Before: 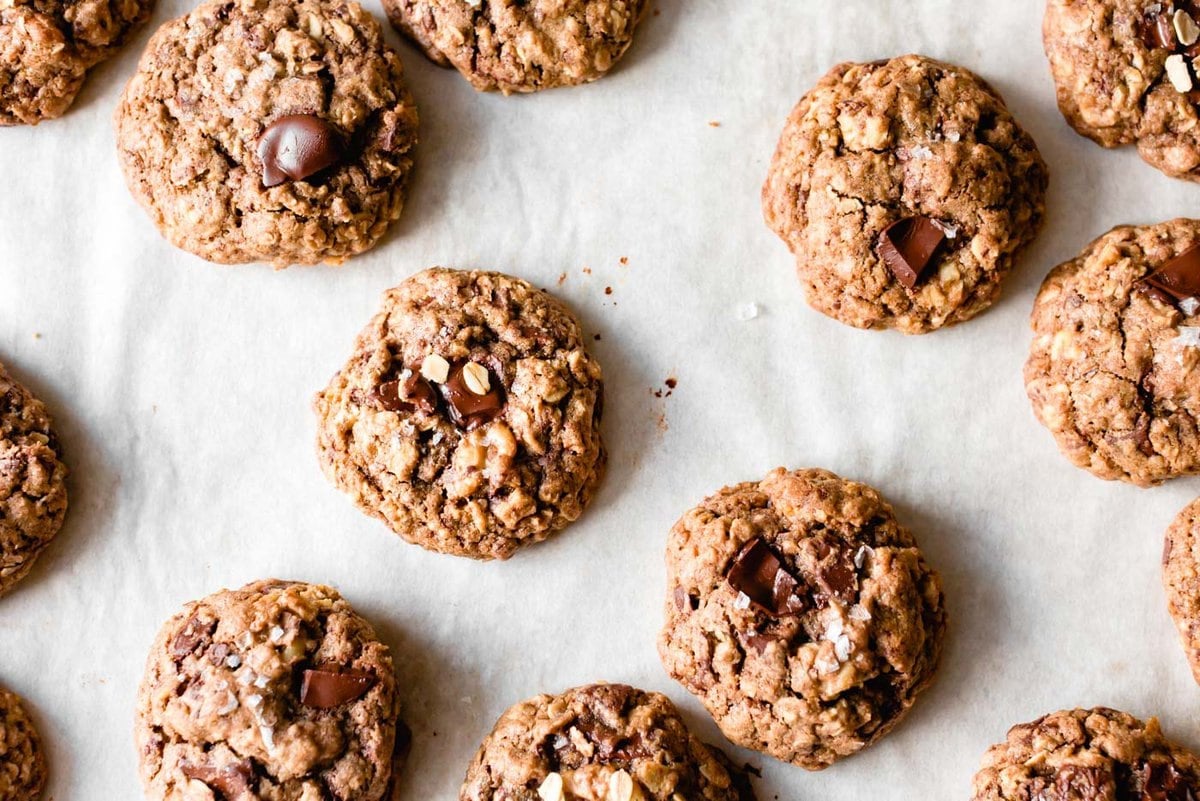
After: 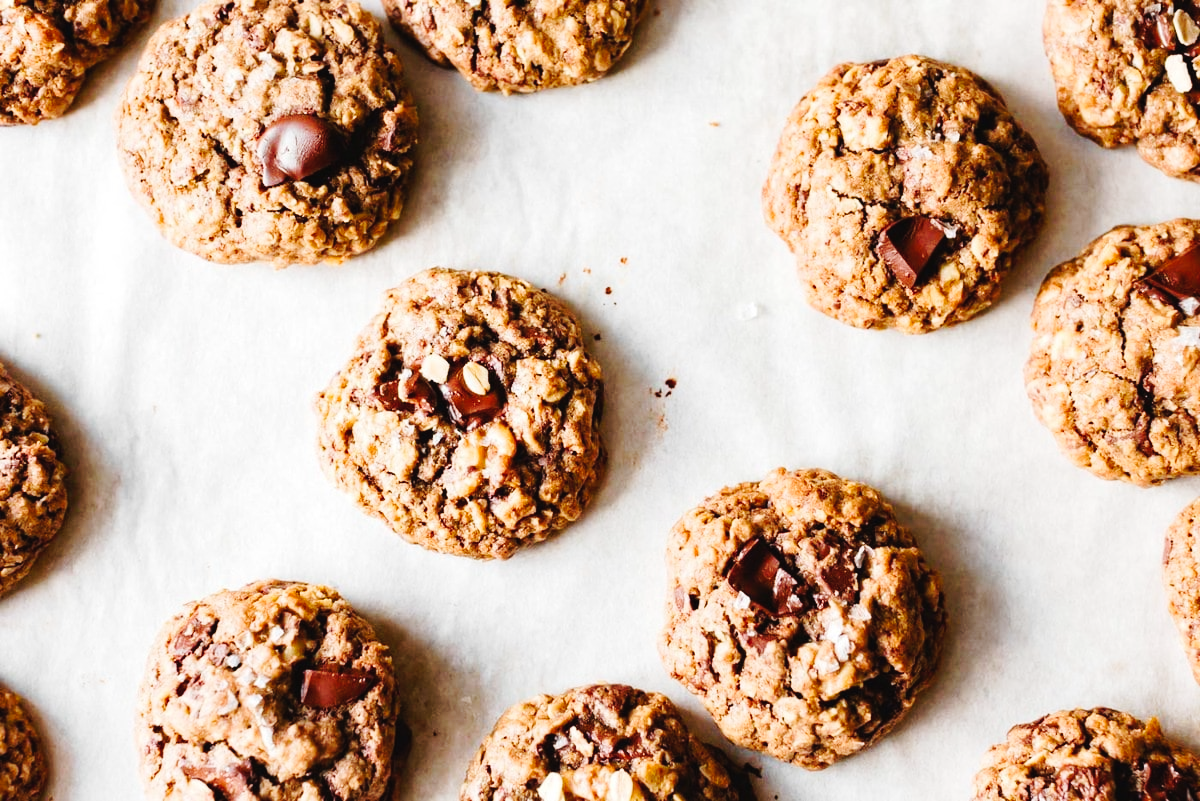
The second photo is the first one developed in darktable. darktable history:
tone curve: curves: ch0 [(0, 0.023) (0.103, 0.087) (0.295, 0.297) (0.445, 0.531) (0.553, 0.665) (0.735, 0.843) (0.994, 1)]; ch1 [(0, 0) (0.414, 0.395) (0.447, 0.447) (0.485, 0.5) (0.512, 0.524) (0.542, 0.581) (0.581, 0.632) (0.646, 0.715) (1, 1)]; ch2 [(0, 0) (0.369, 0.388) (0.449, 0.431) (0.478, 0.471) (0.516, 0.517) (0.579, 0.624) (0.674, 0.775) (1, 1)], preserve colors none
